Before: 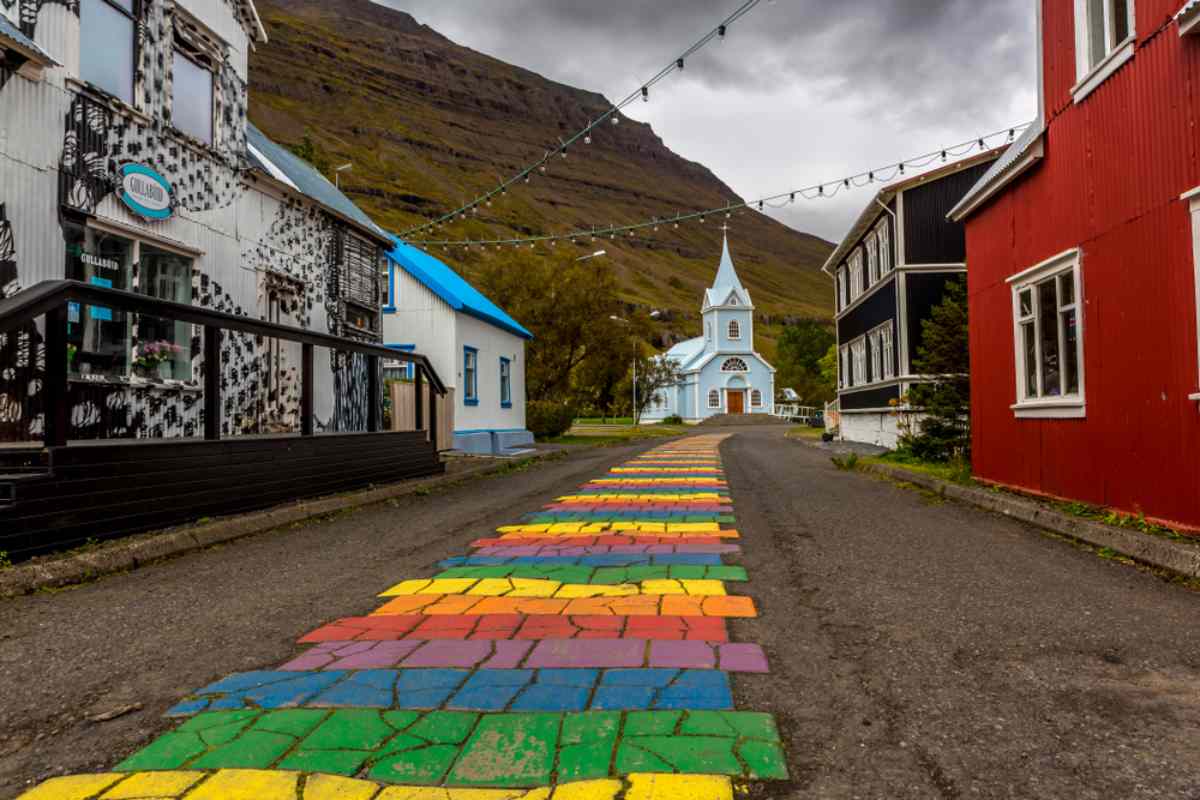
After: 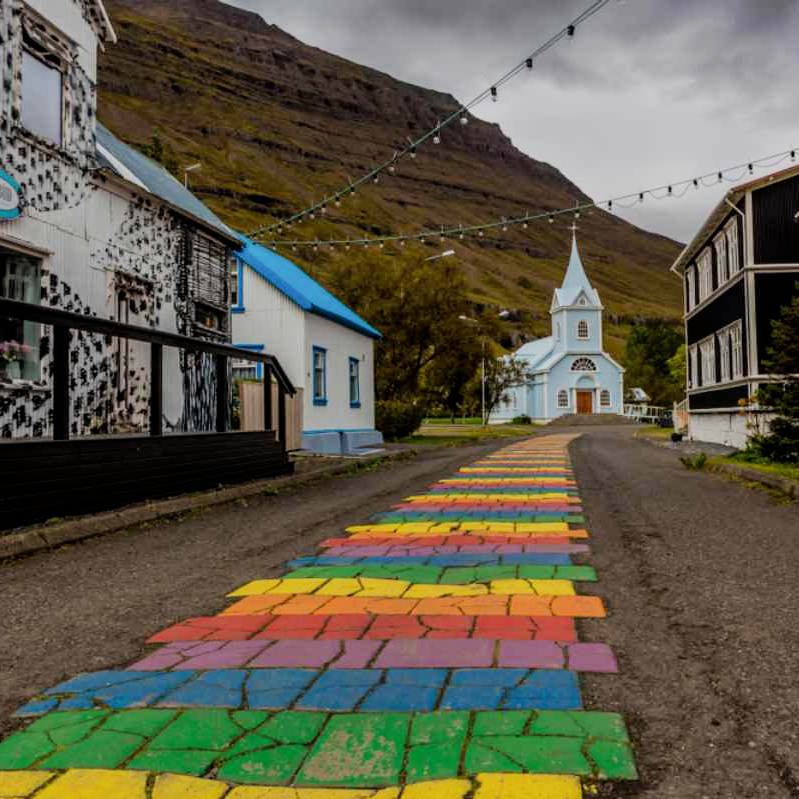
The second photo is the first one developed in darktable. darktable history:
crop and rotate: left 12.648%, right 20.685%
filmic rgb: black relative exposure -7.65 EV, white relative exposure 4.56 EV, hardness 3.61
